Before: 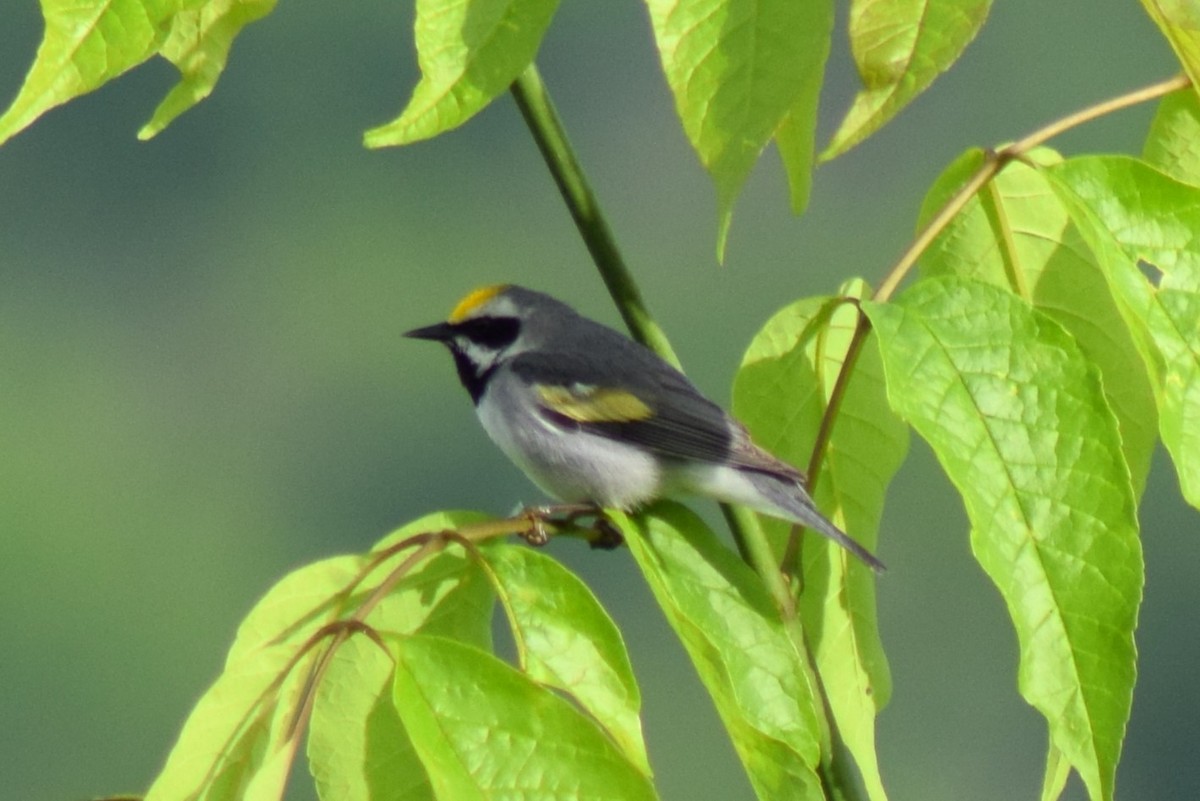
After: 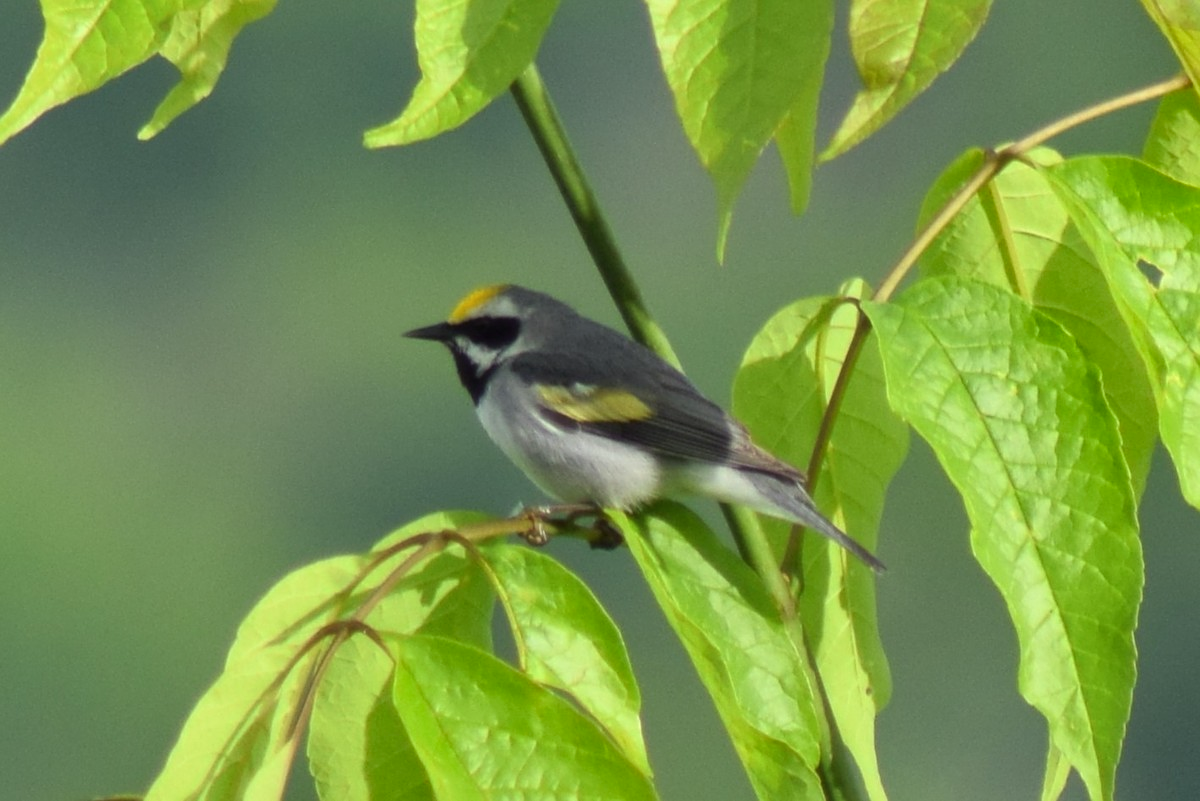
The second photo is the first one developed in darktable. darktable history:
sharpen: amount 0.207
shadows and highlights: radius 131.33, soften with gaussian
haze removal: strength -0.06, adaptive false
